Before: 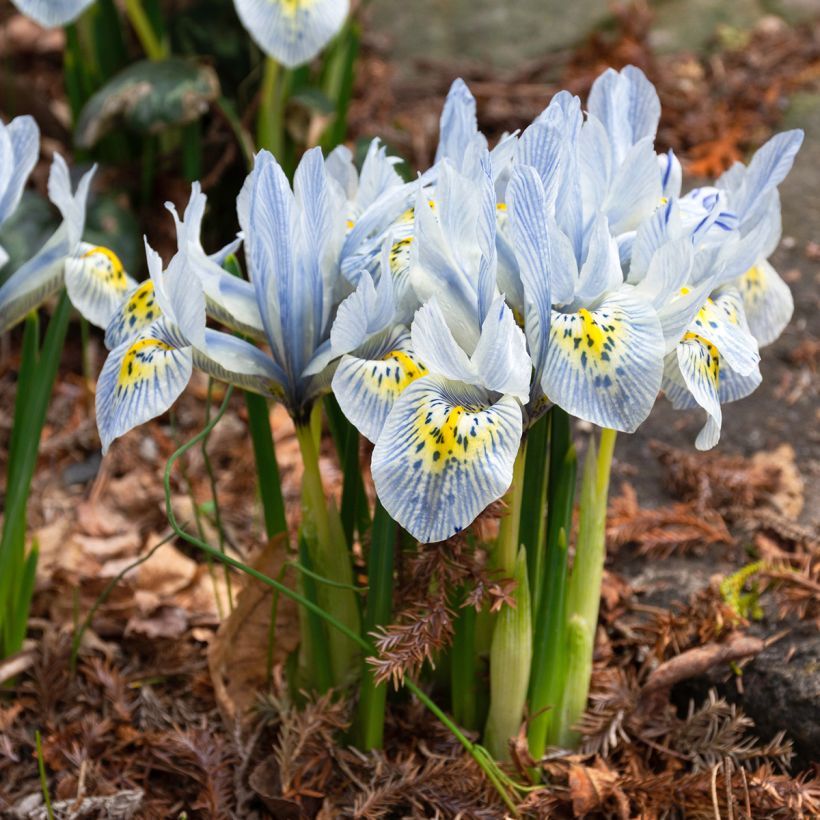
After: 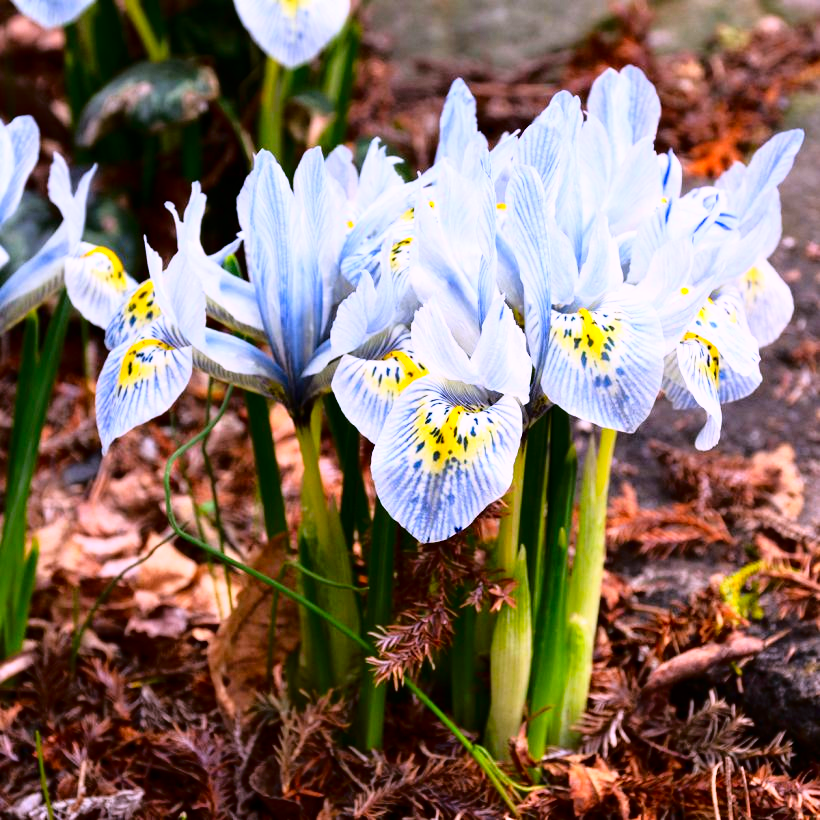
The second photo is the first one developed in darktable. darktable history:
white balance: red 1.042, blue 1.17
contrast brightness saturation: brightness -0.25, saturation 0.2
base curve: curves: ch0 [(0, 0) (0.032, 0.037) (0.105, 0.228) (0.435, 0.76) (0.856, 0.983) (1, 1)]
